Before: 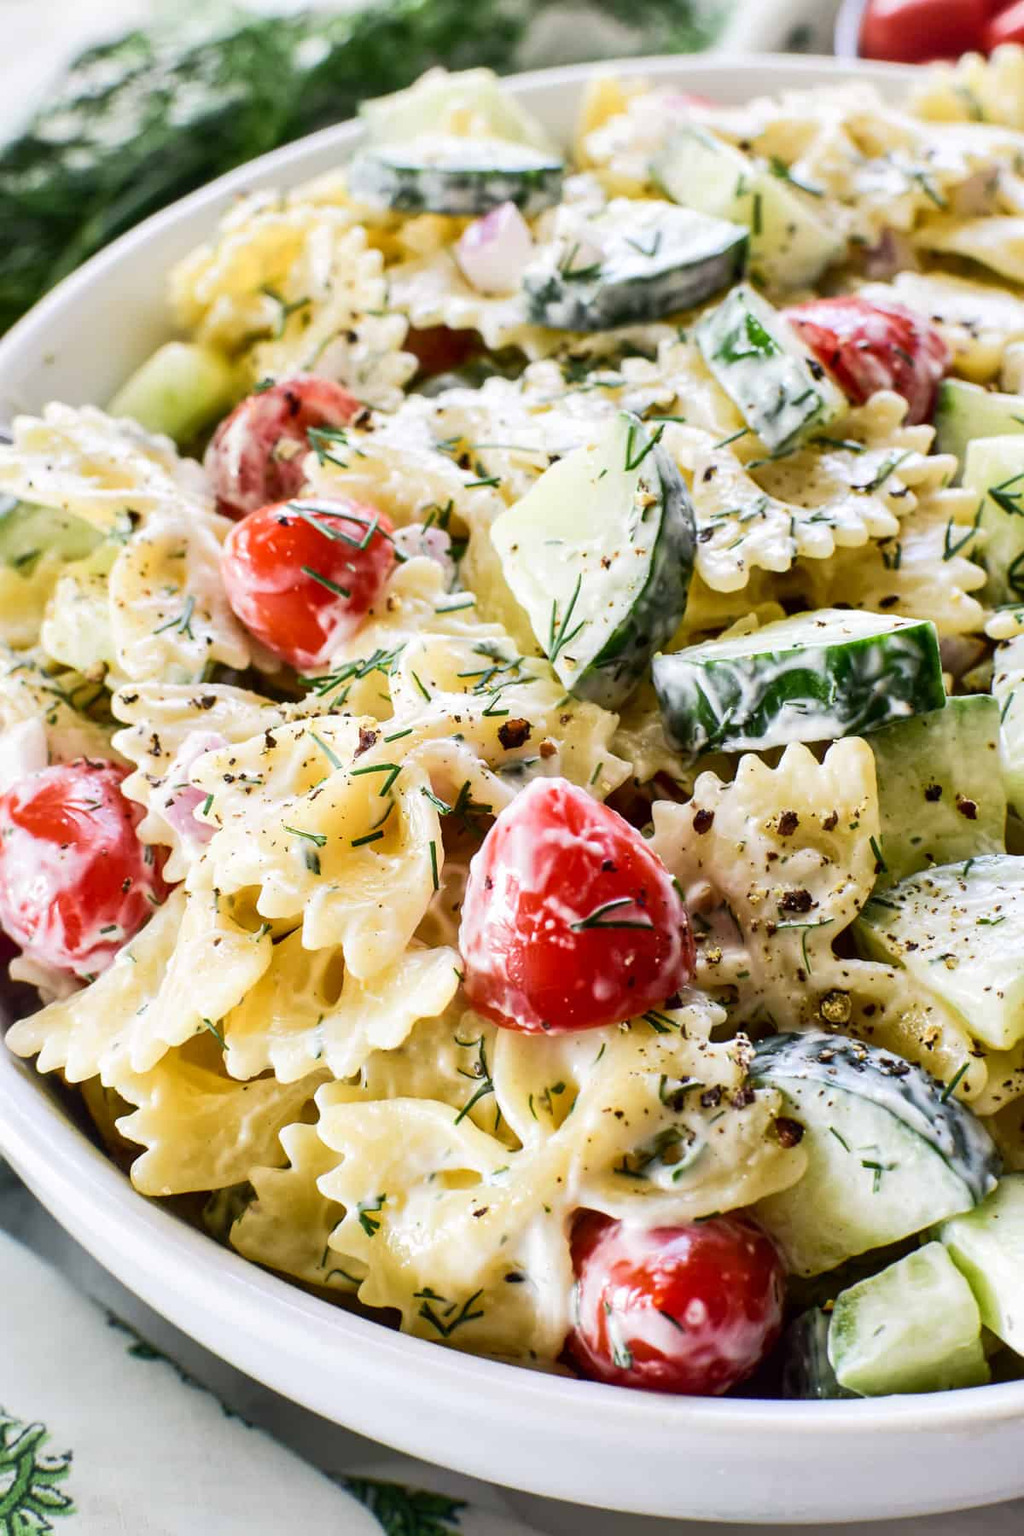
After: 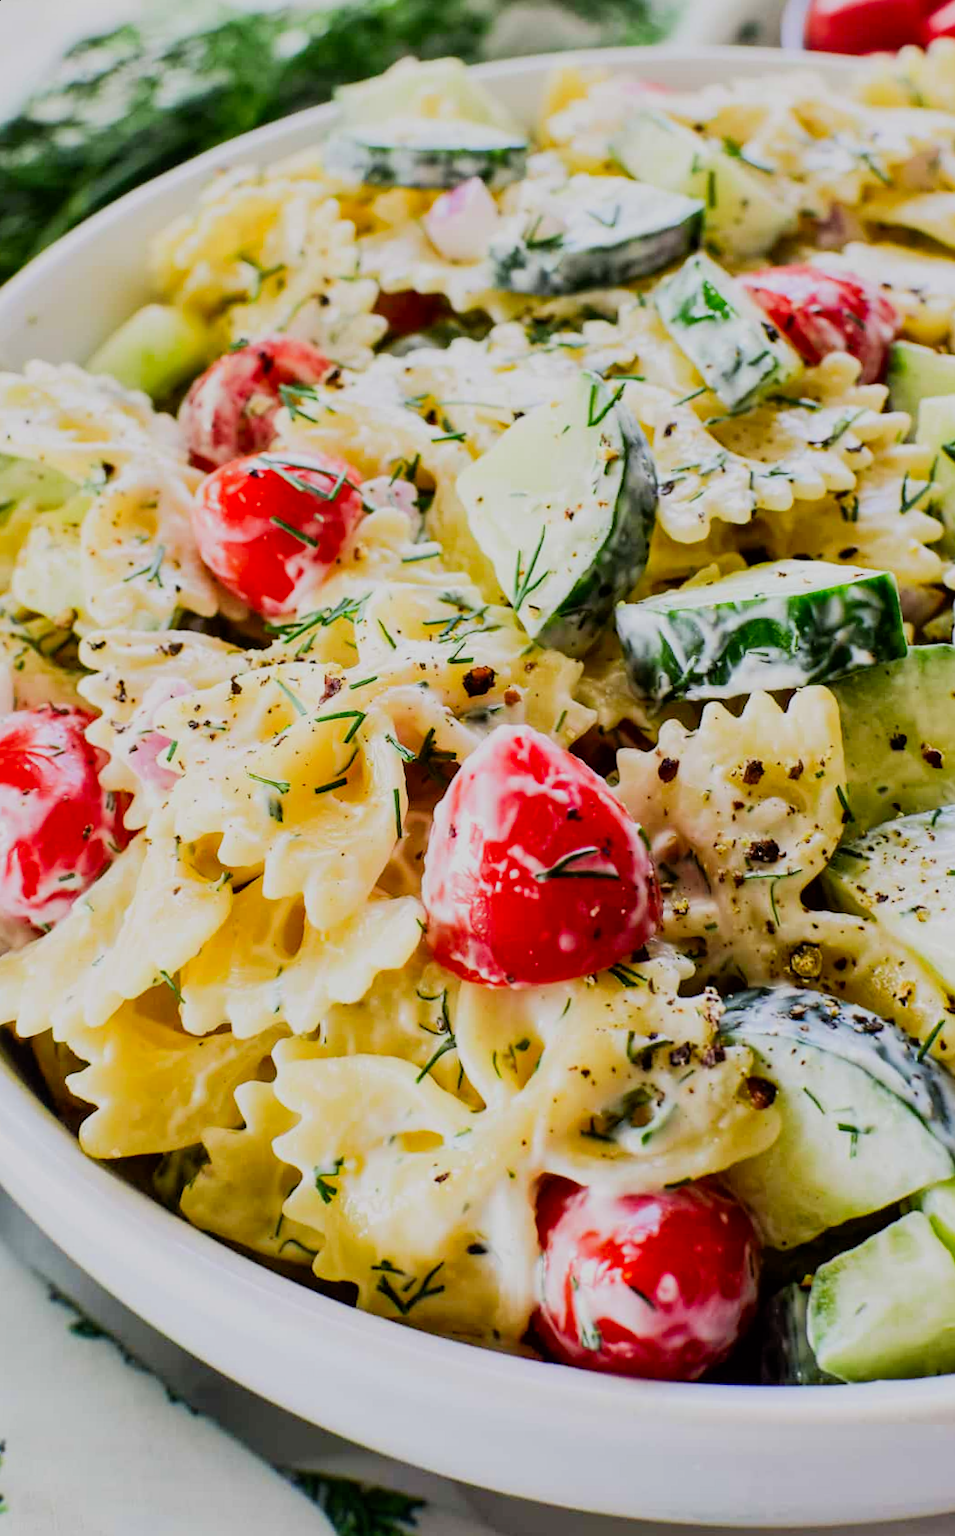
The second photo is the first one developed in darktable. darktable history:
color correction: saturation 1.34
rotate and perspective: rotation 0.215°, lens shift (vertical) -0.139, crop left 0.069, crop right 0.939, crop top 0.002, crop bottom 0.996
filmic rgb: black relative exposure -16 EV, white relative exposure 6.92 EV, hardness 4.7
